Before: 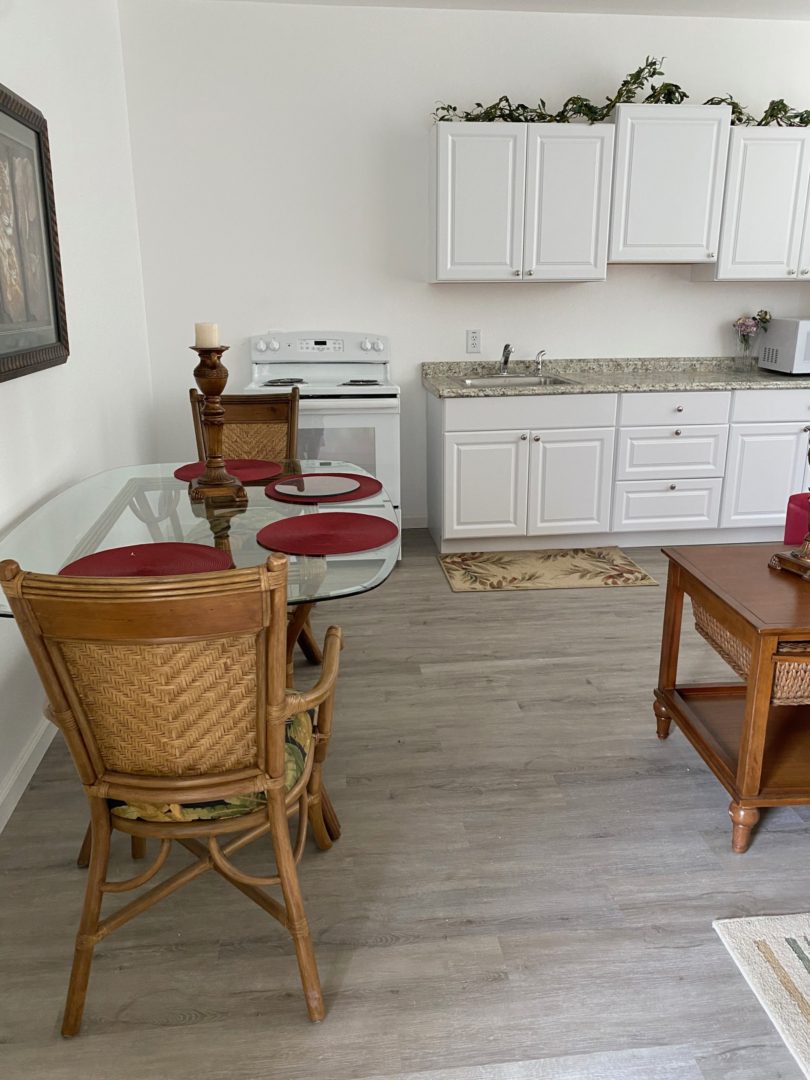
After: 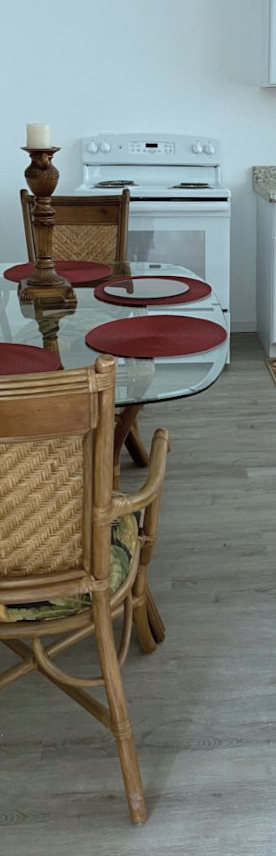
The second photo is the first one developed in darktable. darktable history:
color correction: highlights a* -12.64, highlights b* -18.1, saturation 0.7
crop and rotate: left 21.77%, top 18.528%, right 44.676%, bottom 2.997%
rotate and perspective: rotation 0.8°, automatic cropping off
color balance rgb: perceptual saturation grading › global saturation 20%, global vibrance 20%
